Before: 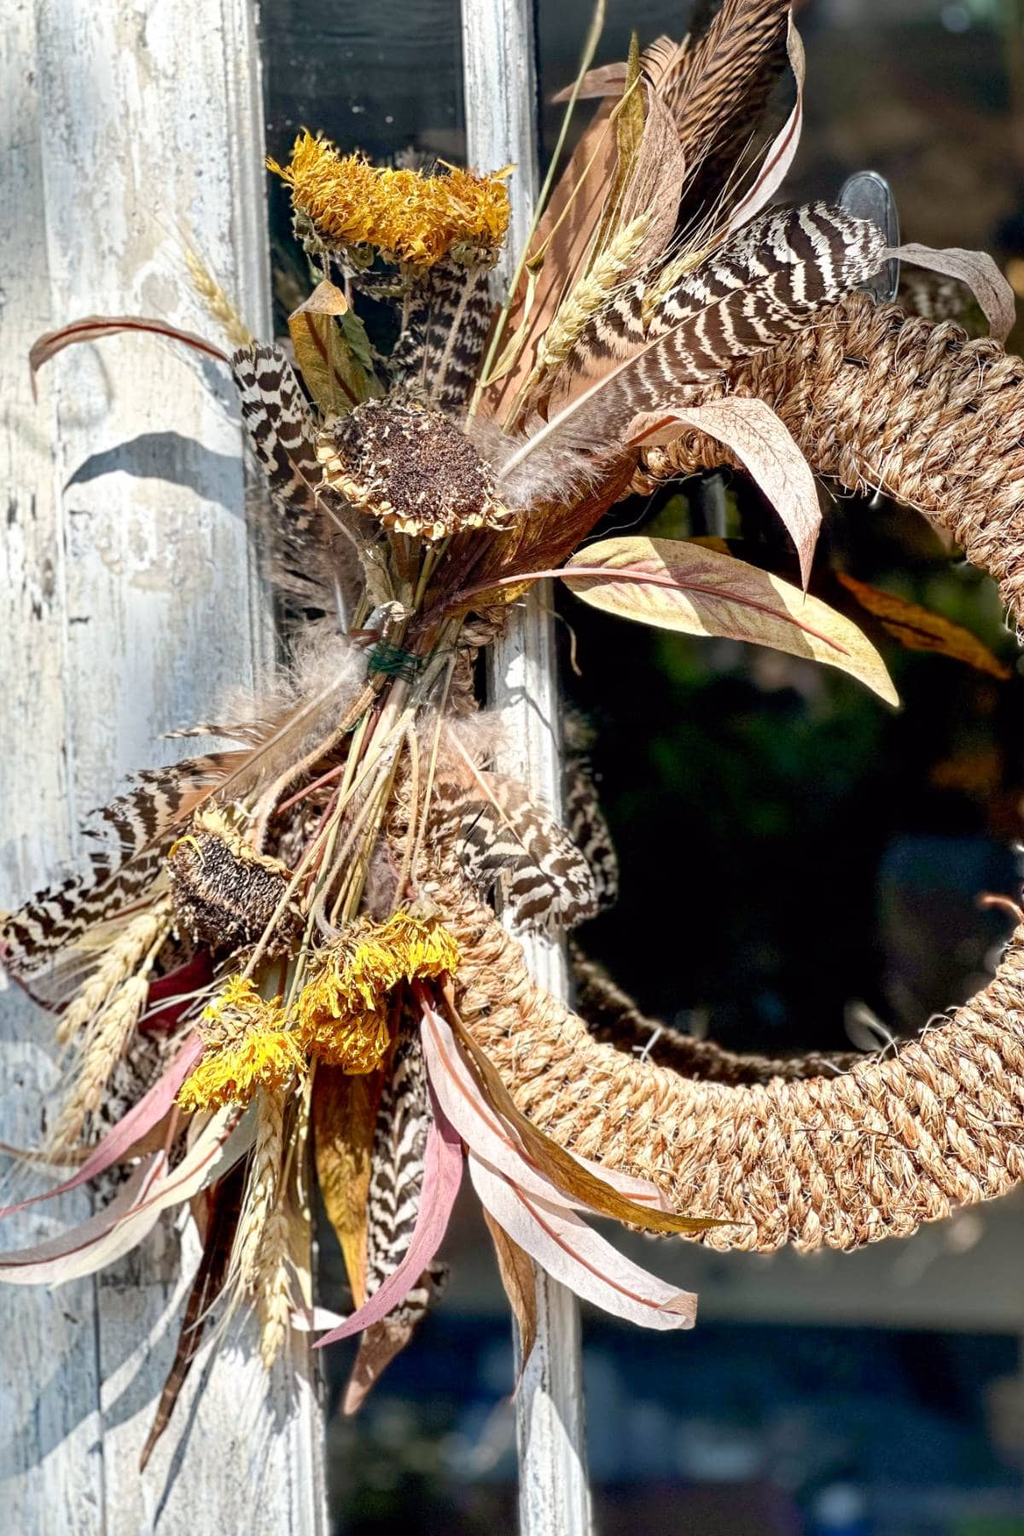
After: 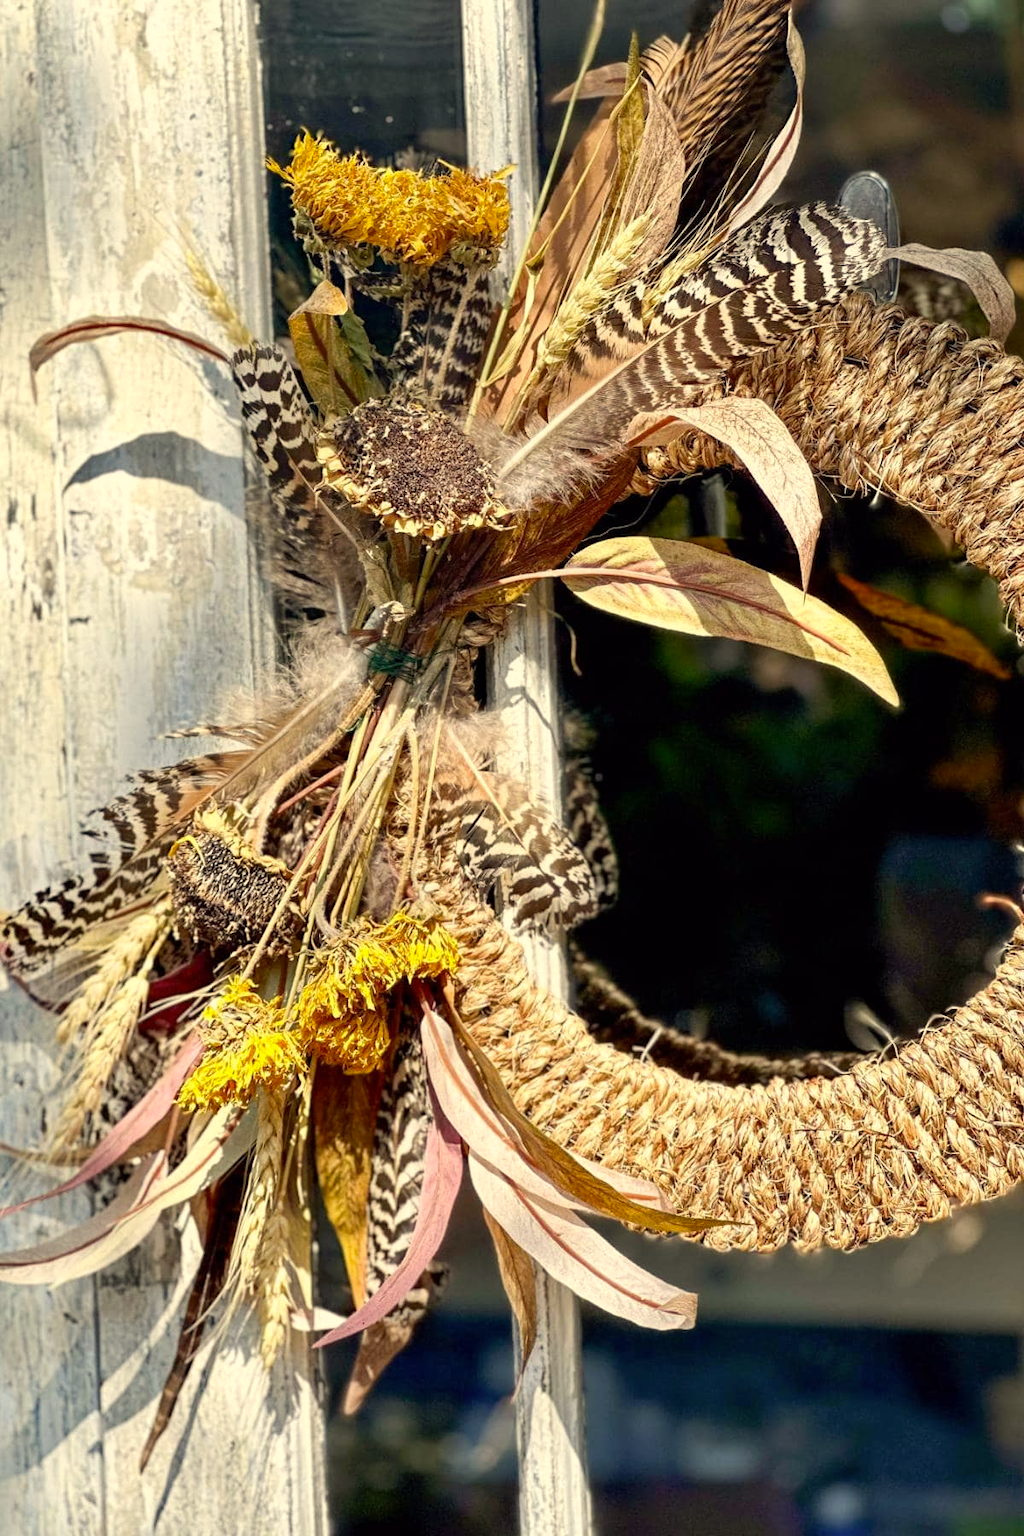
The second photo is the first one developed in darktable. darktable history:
tone equalizer: -7 EV 0.13 EV, smoothing diameter 25%, edges refinement/feathering 10, preserve details guided filter
color correction: highlights a* 1.39, highlights b* 17.83
